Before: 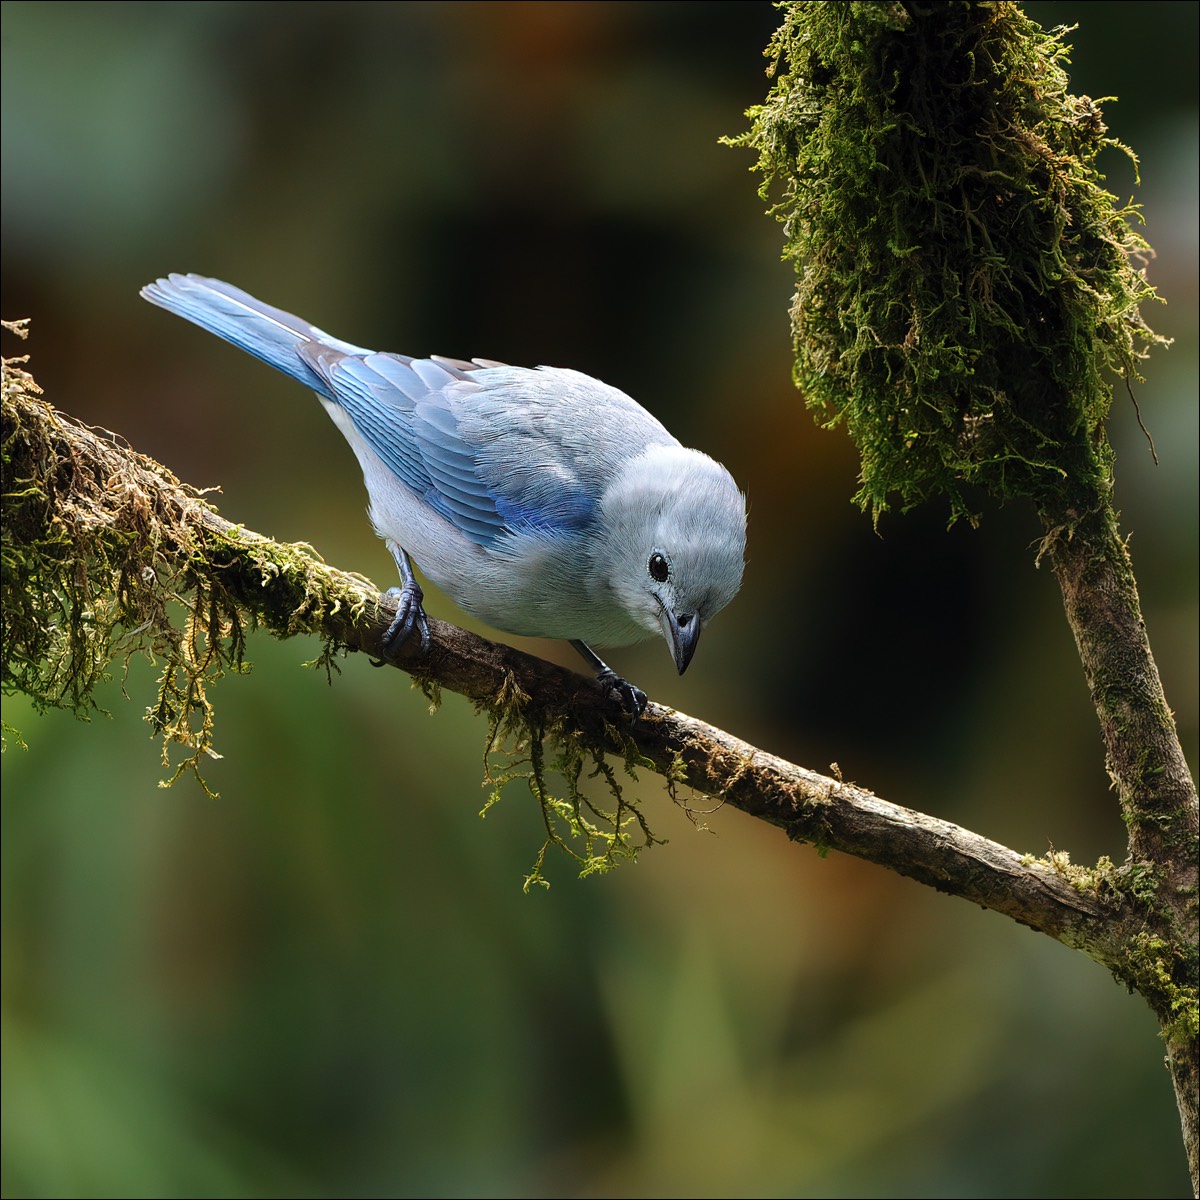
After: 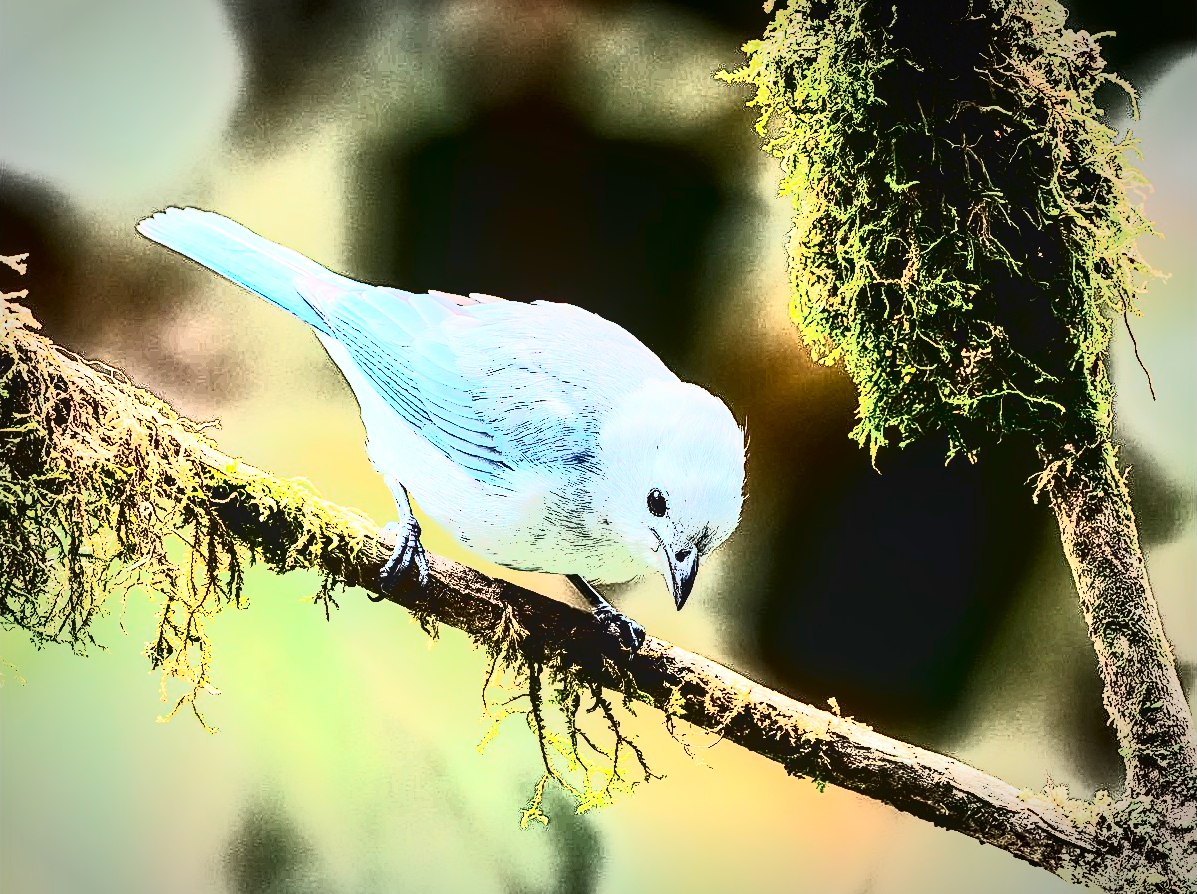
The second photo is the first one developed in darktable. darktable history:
tone curve: curves: ch0 [(0, 0) (0.003, 0.001) (0.011, 0.003) (0.025, 0.003) (0.044, 0.003) (0.069, 0.003) (0.1, 0.006) (0.136, 0.007) (0.177, 0.009) (0.224, 0.007) (0.277, 0.026) (0.335, 0.126) (0.399, 0.254) (0.468, 0.493) (0.543, 0.892) (0.623, 0.984) (0.709, 0.979) (0.801, 0.979) (0.898, 0.982) (1, 1)], color space Lab, independent channels, preserve colors none
sharpen: on, module defaults
exposure: exposure 1.499 EV, compensate exposure bias true, compensate highlight preservation false
crop: left 0.234%, top 5.467%, bottom 19.917%
tone equalizer: -8 EV -0.435 EV, -7 EV -0.405 EV, -6 EV -0.33 EV, -5 EV -0.204 EV, -3 EV 0.229 EV, -2 EV 0.352 EV, -1 EV 0.402 EV, +0 EV 0.392 EV, edges refinement/feathering 500, mask exposure compensation -1.57 EV, preserve details no
local contrast: on, module defaults
vignetting: automatic ratio true
